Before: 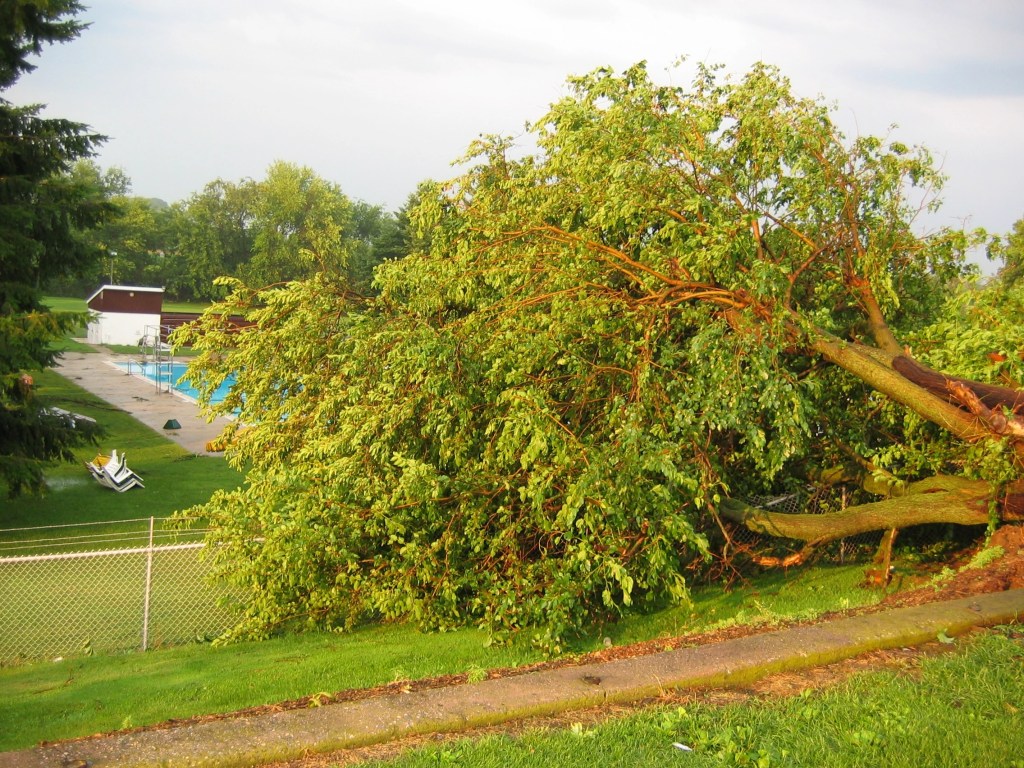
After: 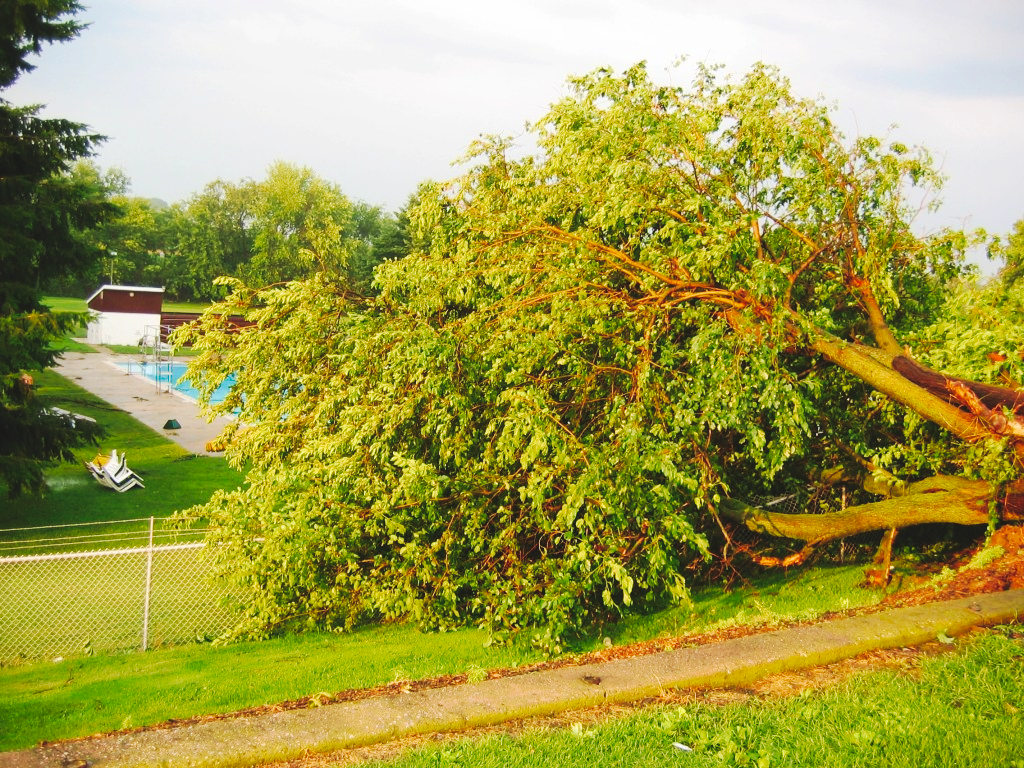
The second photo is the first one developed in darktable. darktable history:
velvia: on, module defaults
tone curve: curves: ch0 [(0, 0) (0.003, 0.062) (0.011, 0.07) (0.025, 0.083) (0.044, 0.094) (0.069, 0.105) (0.1, 0.117) (0.136, 0.136) (0.177, 0.164) (0.224, 0.201) (0.277, 0.256) (0.335, 0.335) (0.399, 0.424) (0.468, 0.529) (0.543, 0.641) (0.623, 0.725) (0.709, 0.787) (0.801, 0.849) (0.898, 0.917) (1, 1)], preserve colors none
